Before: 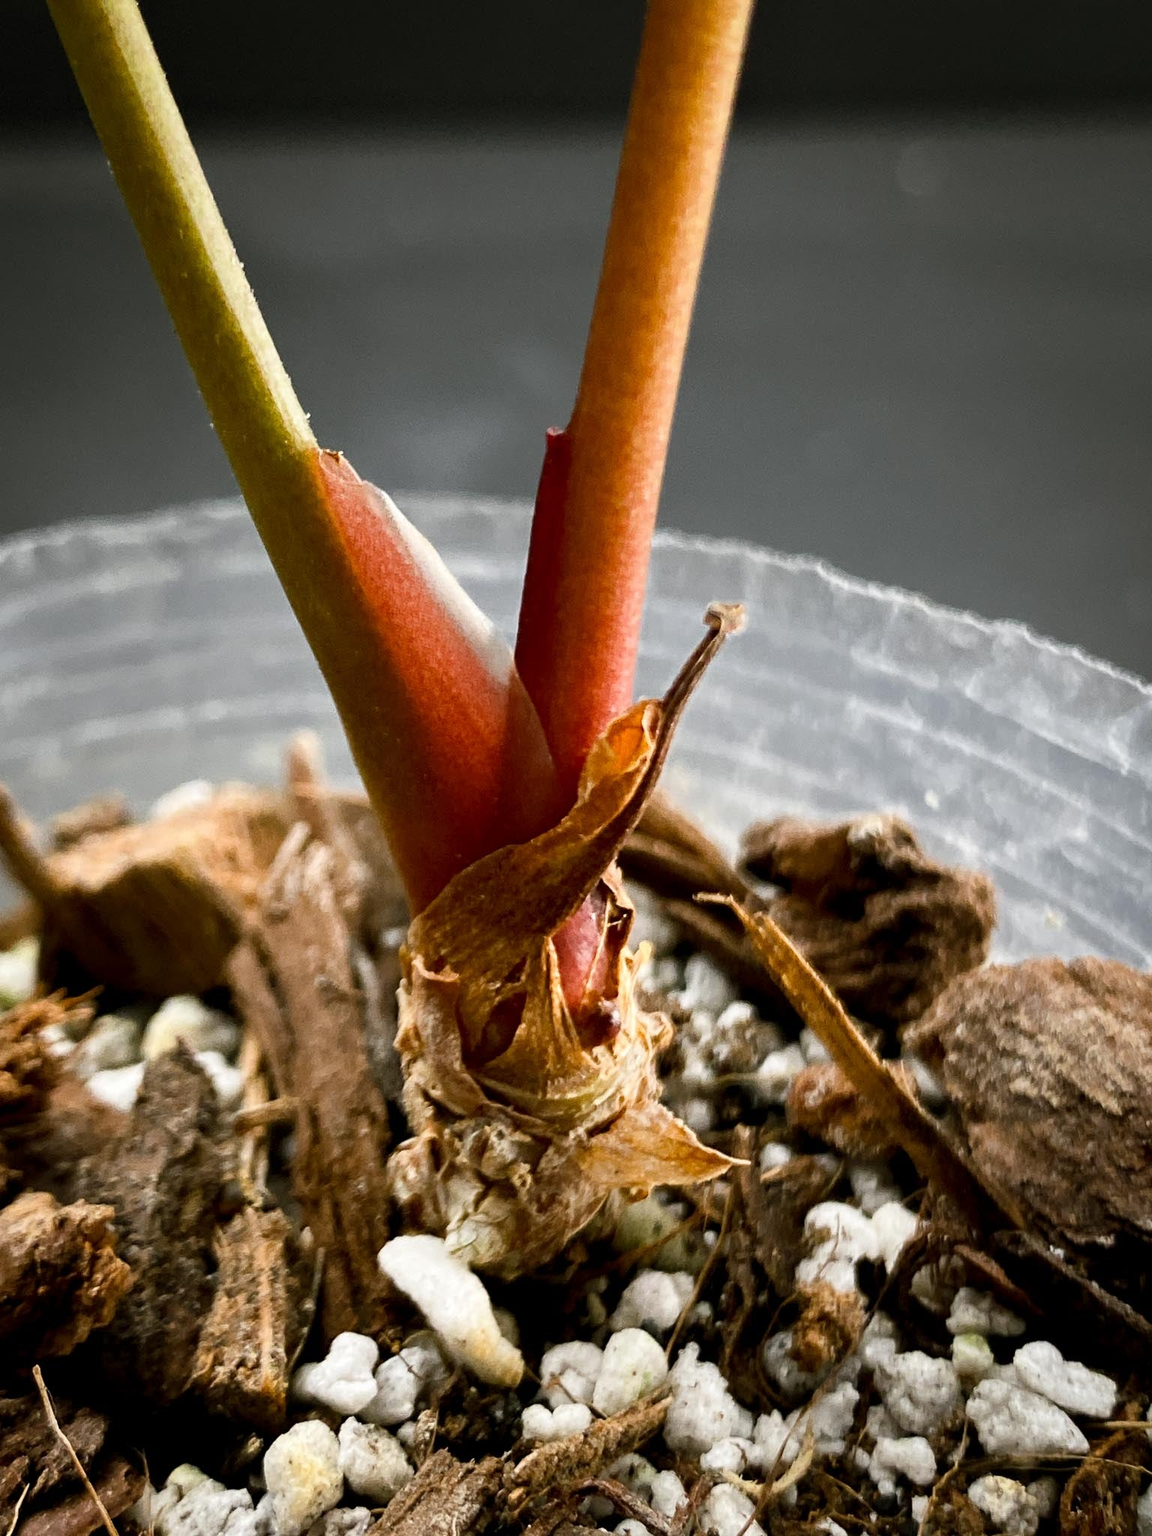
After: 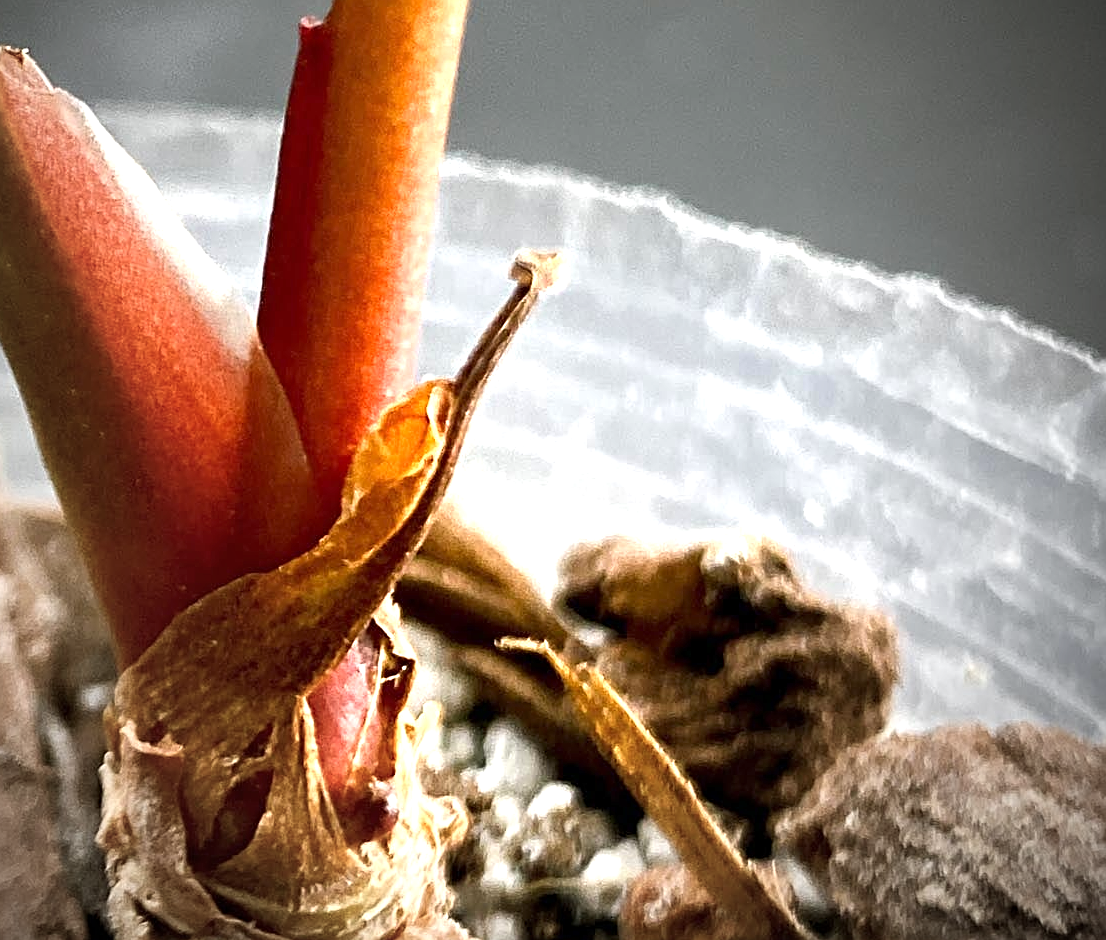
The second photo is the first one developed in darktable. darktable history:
sharpen: on, module defaults
vignetting: fall-off start 72.14%, fall-off radius 108.07%, brightness -0.713, saturation -0.488, center (-0.054, -0.359), width/height ratio 0.729
crop and rotate: left 27.938%, top 27.046%, bottom 27.046%
exposure: exposure 0.935 EV, compensate highlight preservation false
